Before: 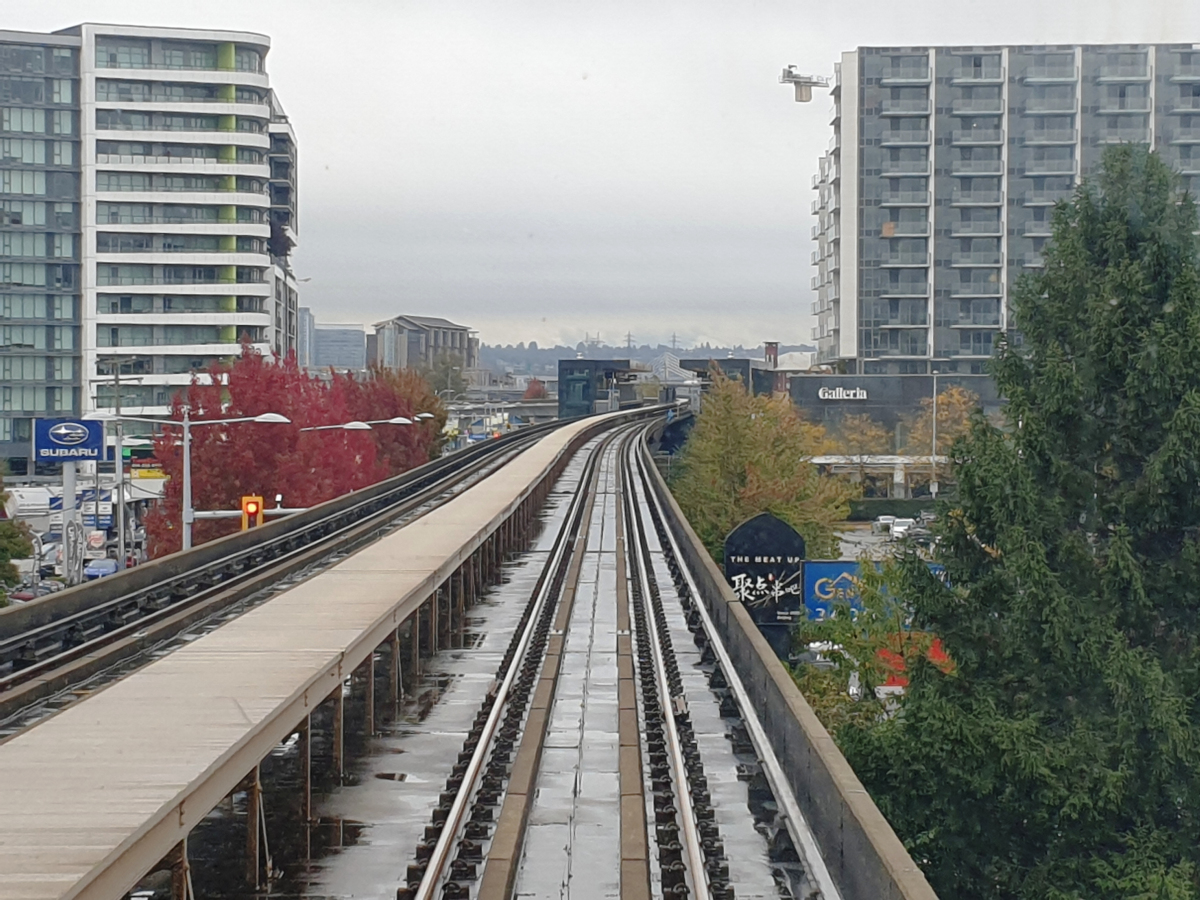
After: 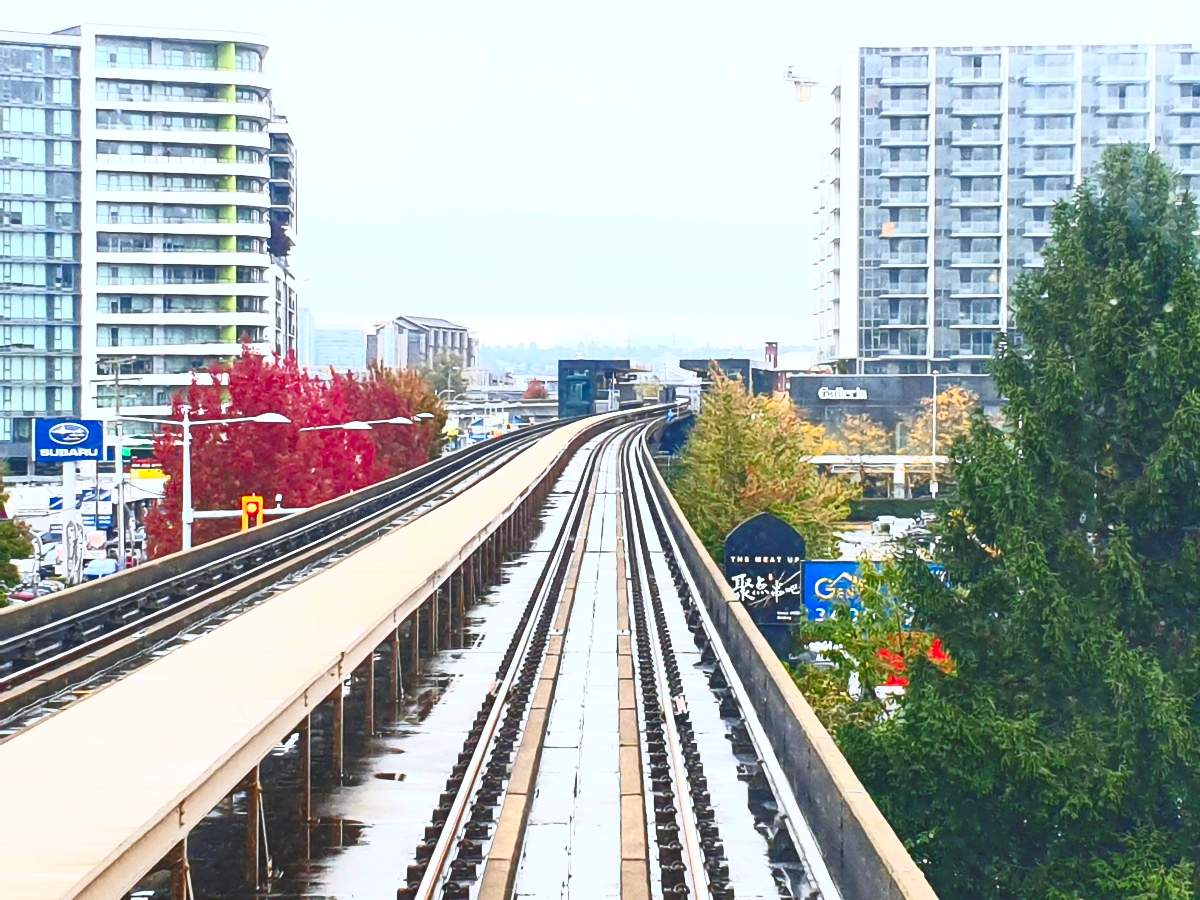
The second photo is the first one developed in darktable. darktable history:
exposure: black level correction 0, compensate exposure bias true, compensate highlight preservation false
contrast brightness saturation: contrast 1, brightness 1, saturation 1
white balance: red 0.983, blue 1.036
